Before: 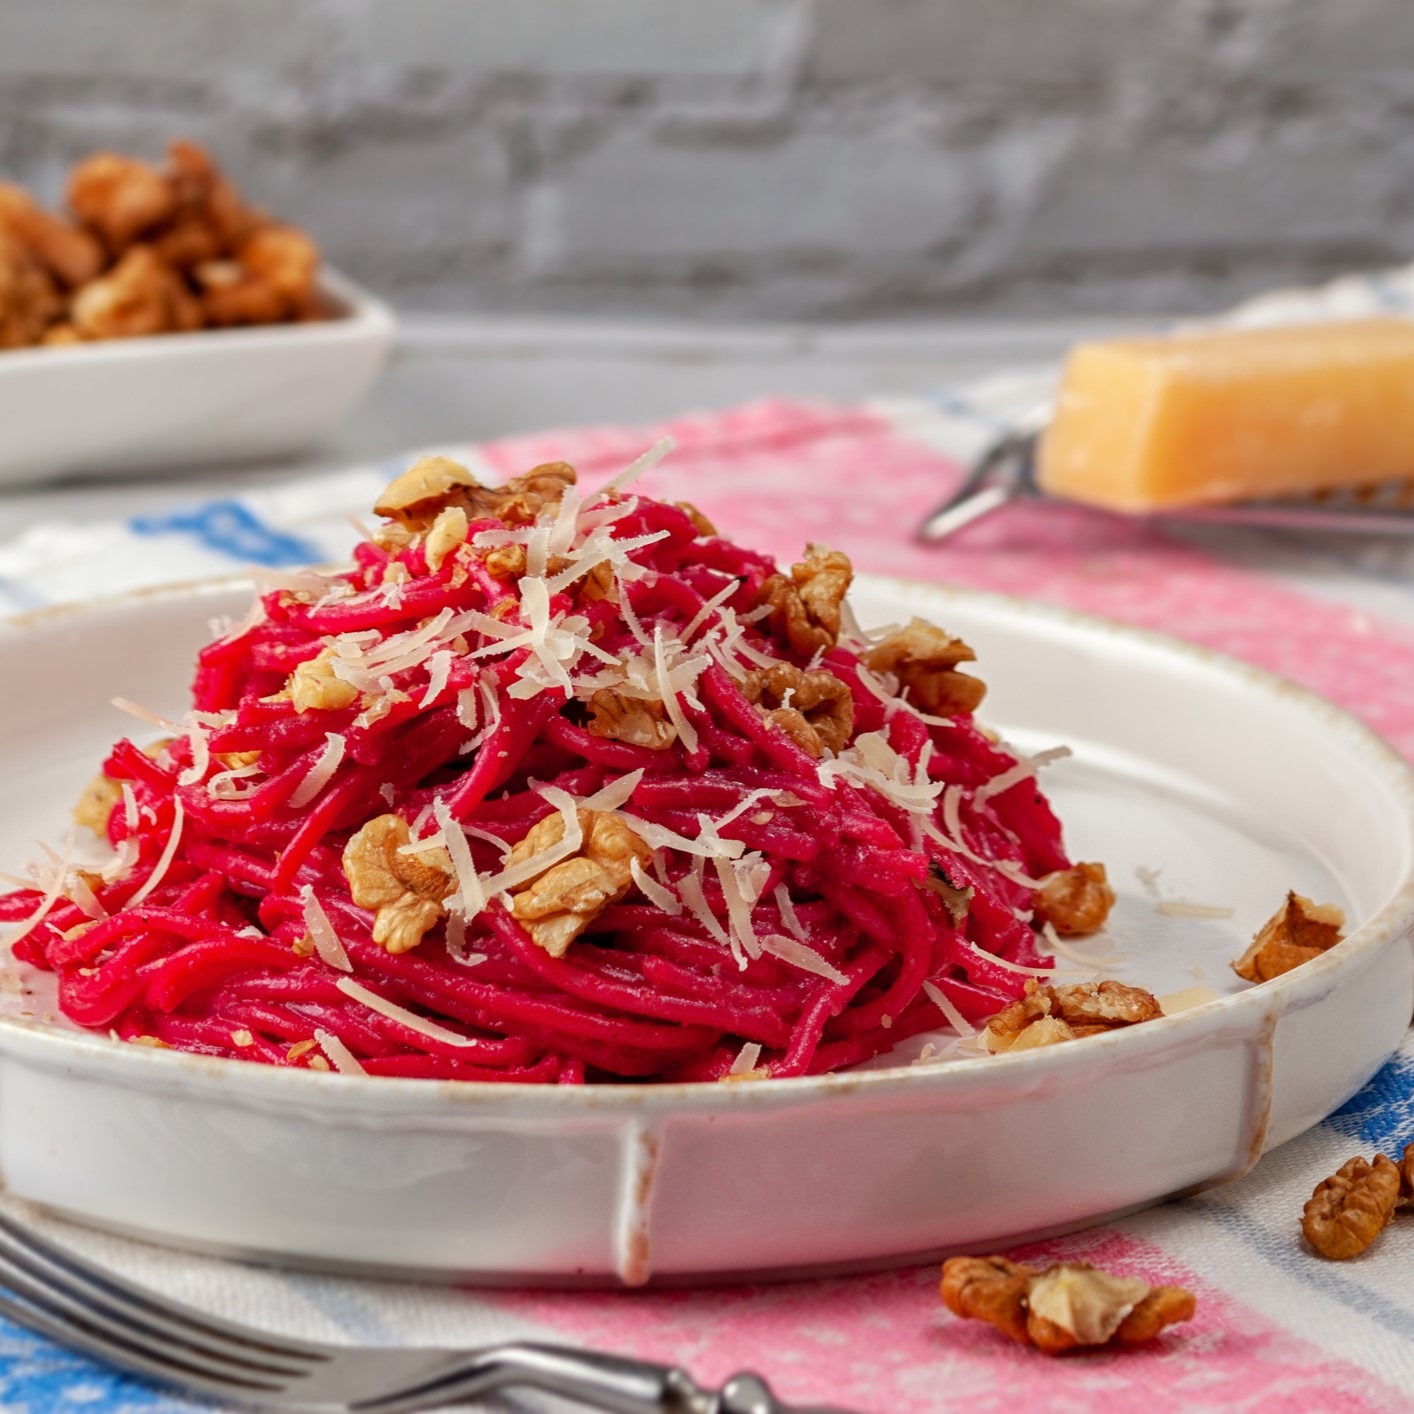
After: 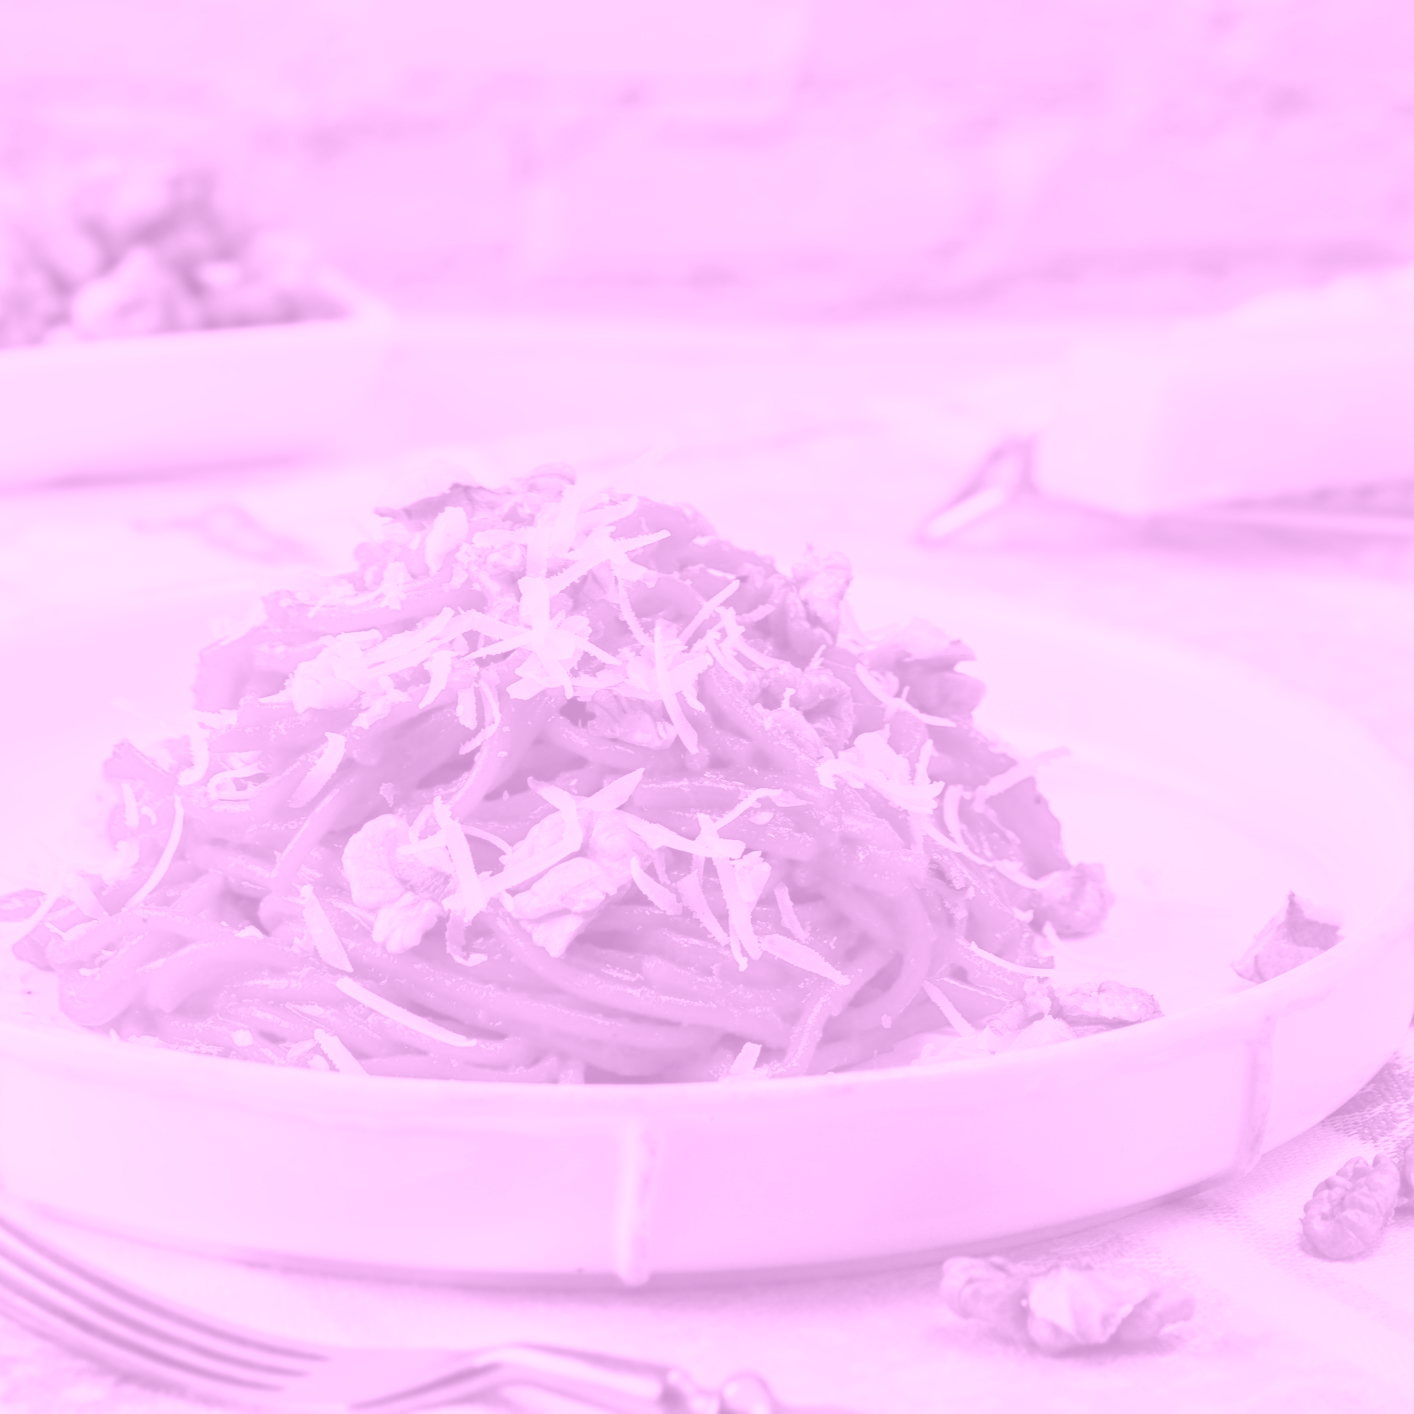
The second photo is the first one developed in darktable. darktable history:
colorize: hue 331.2°, saturation 69%, source mix 30.28%, lightness 69.02%, version 1
contrast brightness saturation: contrast 0.2, brightness 0.16, saturation 0.22
